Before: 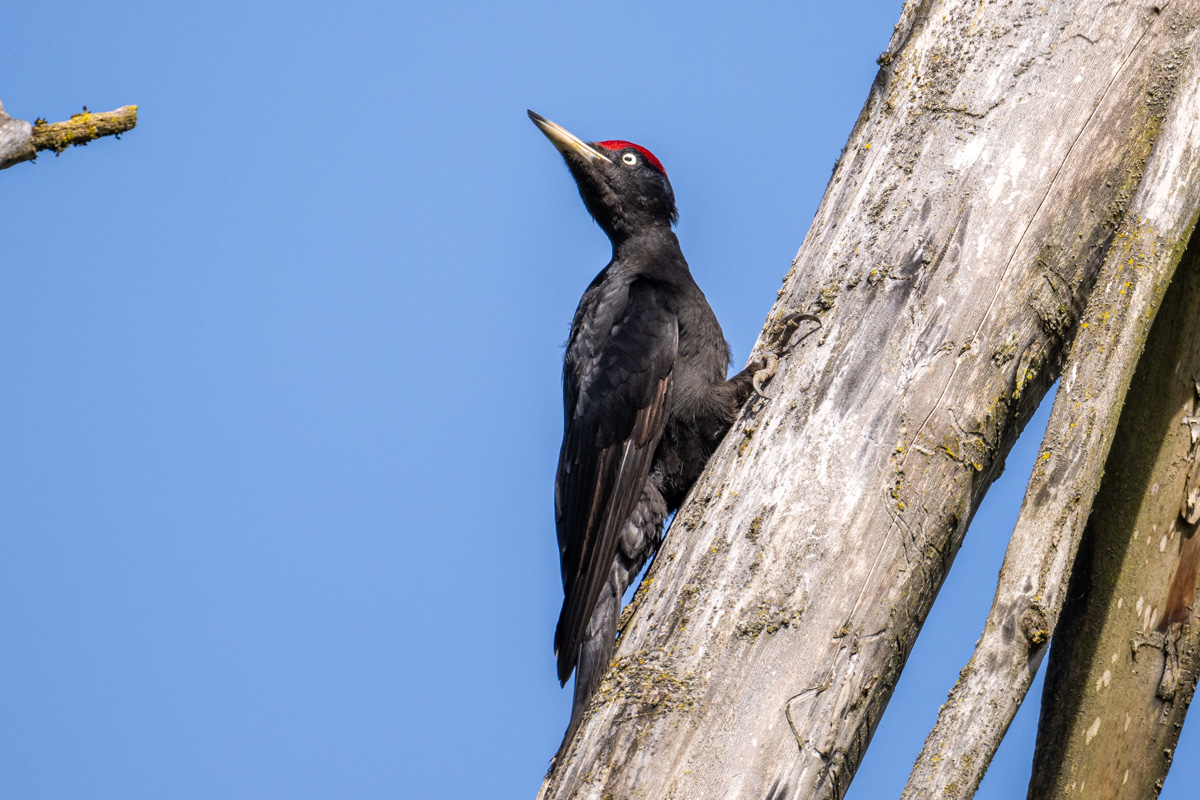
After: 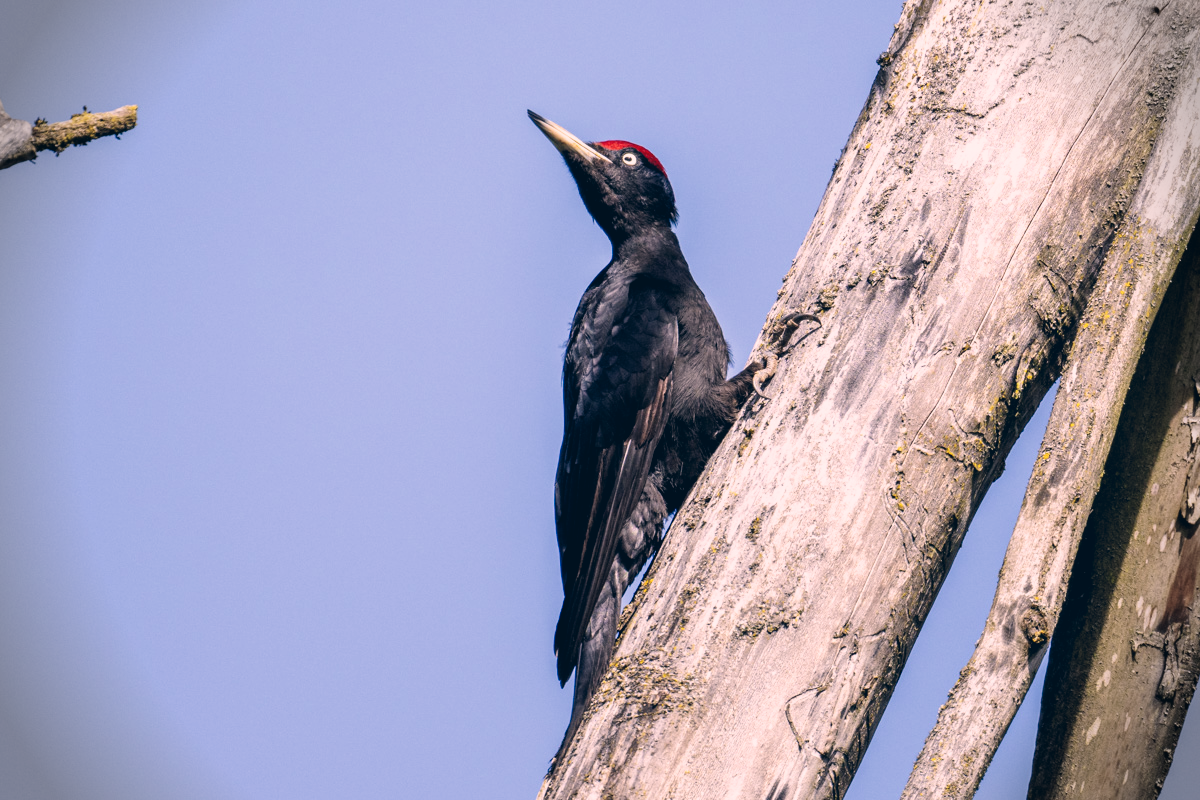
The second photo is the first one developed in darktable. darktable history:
exposure: black level correction 0.004, exposure 0.017 EV, compensate highlight preservation false
tone curve: curves: ch0 [(0, 0.039) (0.104, 0.103) (0.273, 0.267) (0.448, 0.487) (0.704, 0.761) (0.886, 0.922) (0.994, 0.971)]; ch1 [(0, 0) (0.335, 0.298) (0.446, 0.413) (0.485, 0.487) (0.515, 0.503) (0.566, 0.563) (0.641, 0.655) (1, 1)]; ch2 [(0, 0) (0.314, 0.301) (0.421, 0.411) (0.502, 0.494) (0.528, 0.54) (0.557, 0.559) (0.612, 0.62) (0.722, 0.686) (1, 1)], preserve colors none
vignetting: fall-off start 87.53%, fall-off radius 24.9%
color correction: highlights a* 14.45, highlights b* 6.15, shadows a* -6.24, shadows b* -15.55, saturation 0.837
